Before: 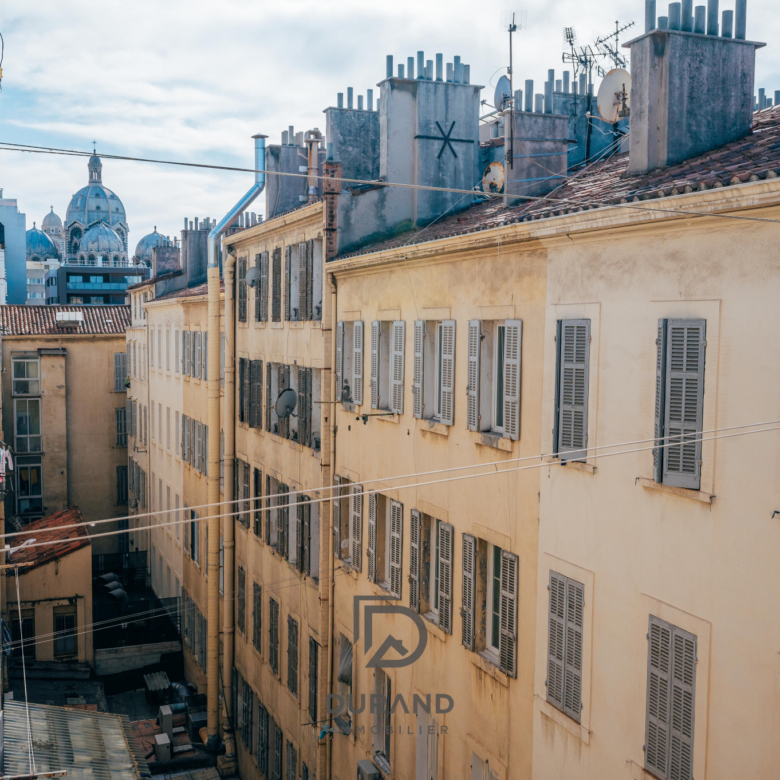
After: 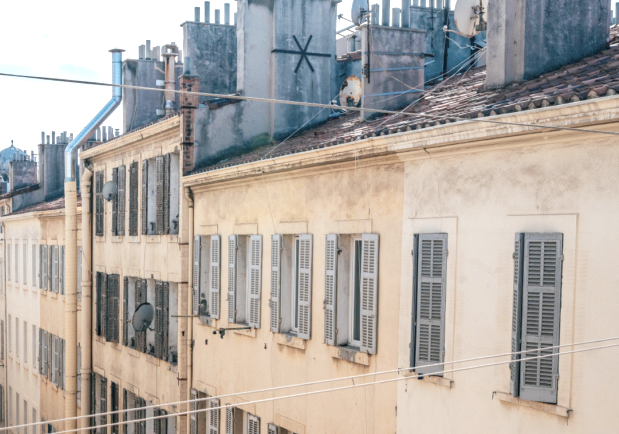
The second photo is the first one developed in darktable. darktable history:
color balance: input saturation 100.43%, contrast fulcrum 14.22%, output saturation 70.41%
exposure: exposure 0.6 EV, compensate highlight preservation false
crop: left 18.38%, top 11.092%, right 2.134%, bottom 33.217%
